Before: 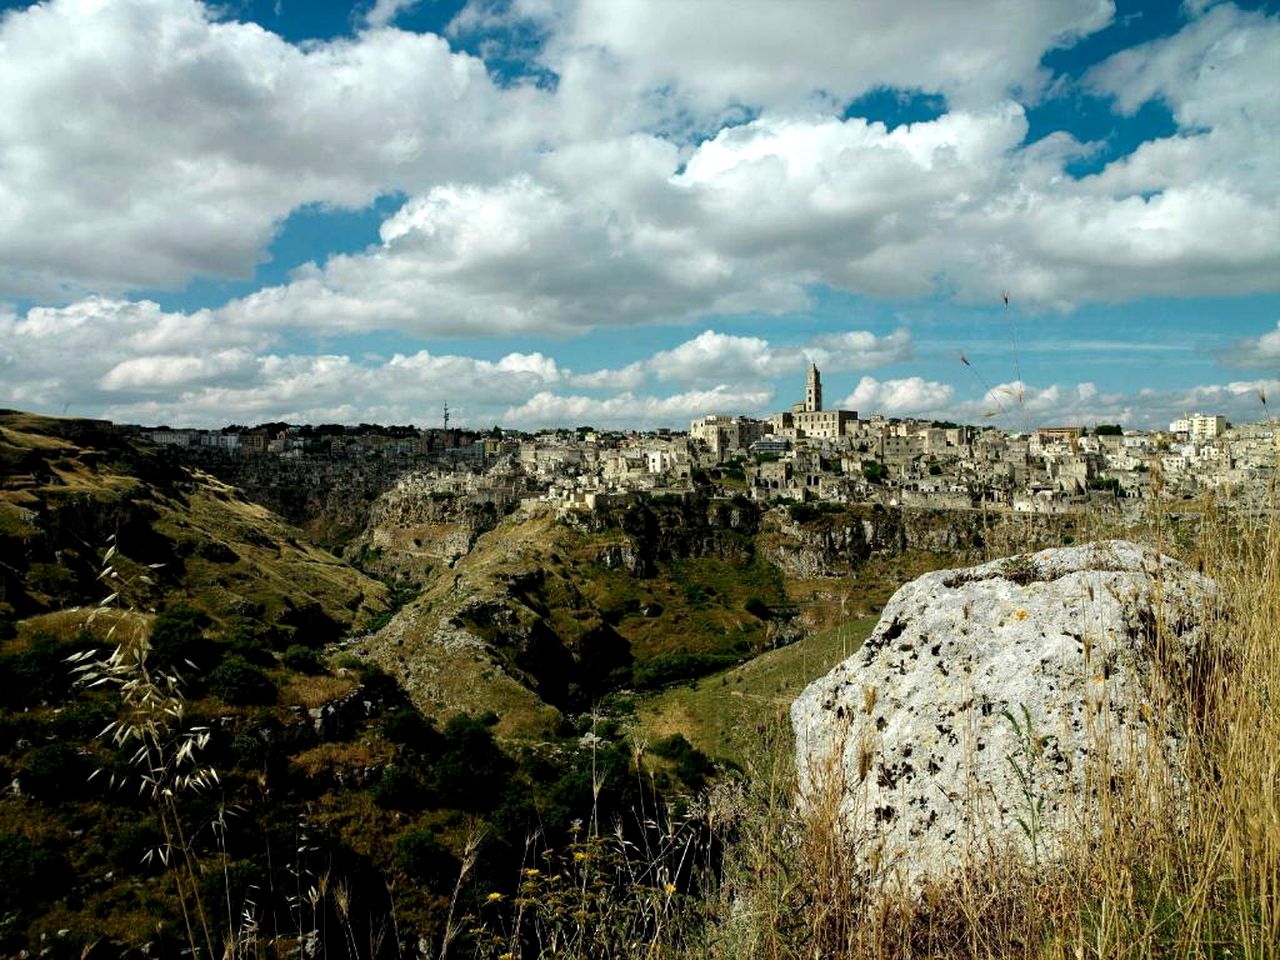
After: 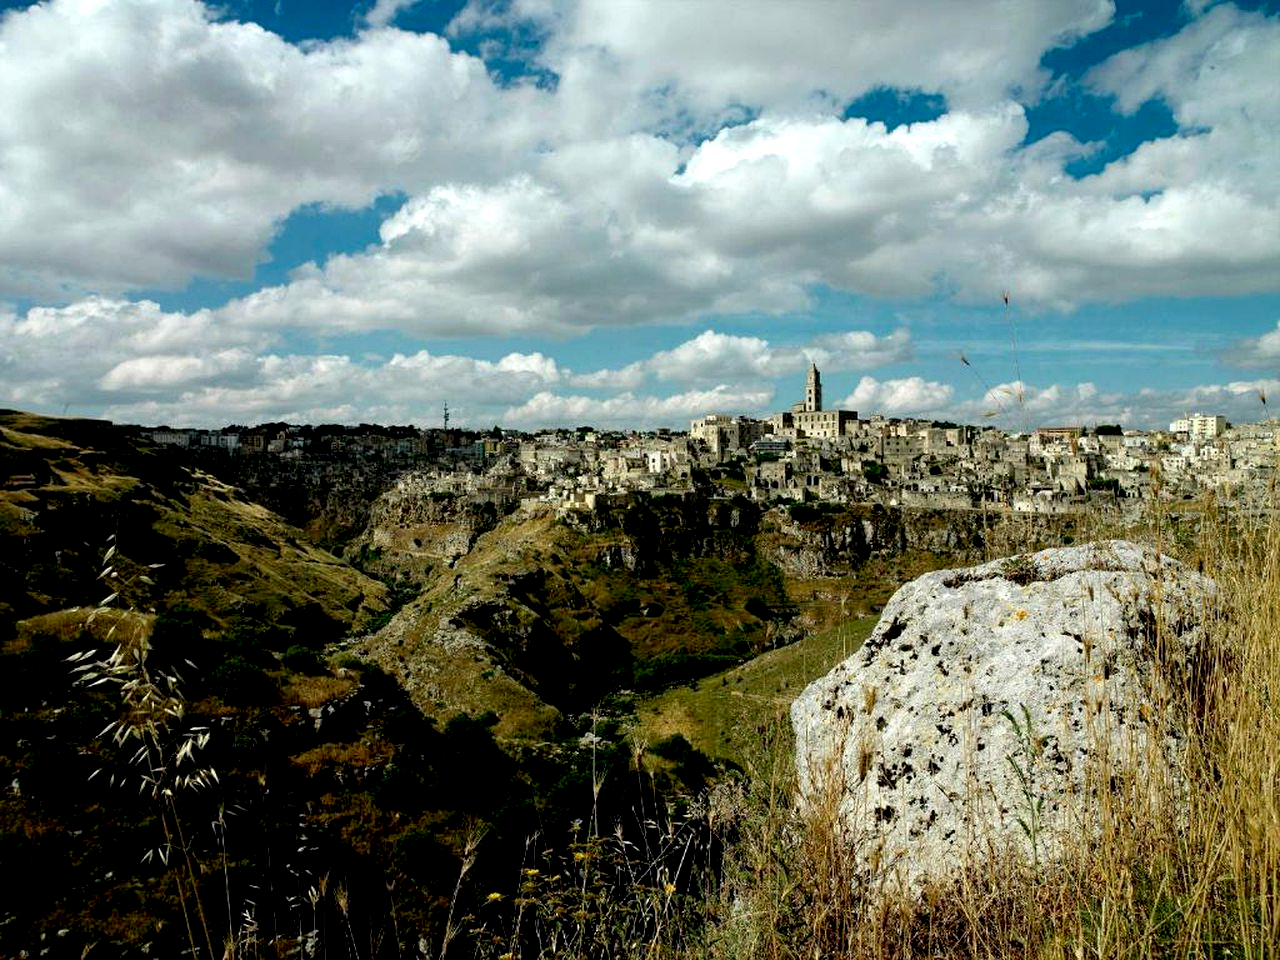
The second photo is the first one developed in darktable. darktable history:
exposure: black level correction 0.012, compensate highlight preservation false
